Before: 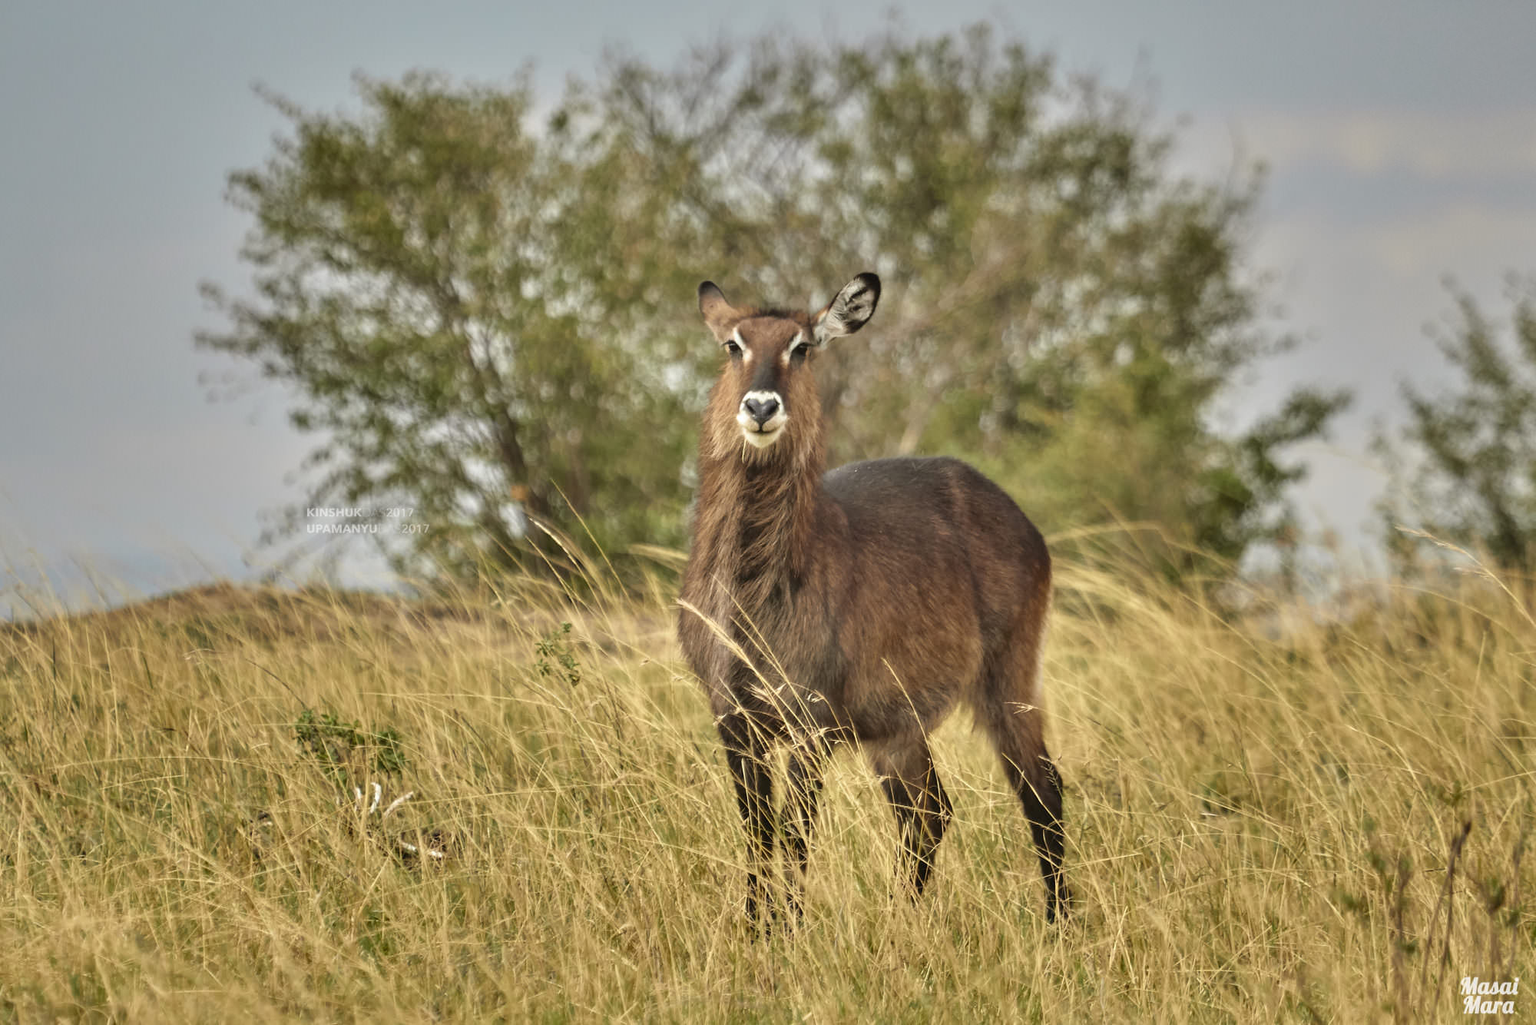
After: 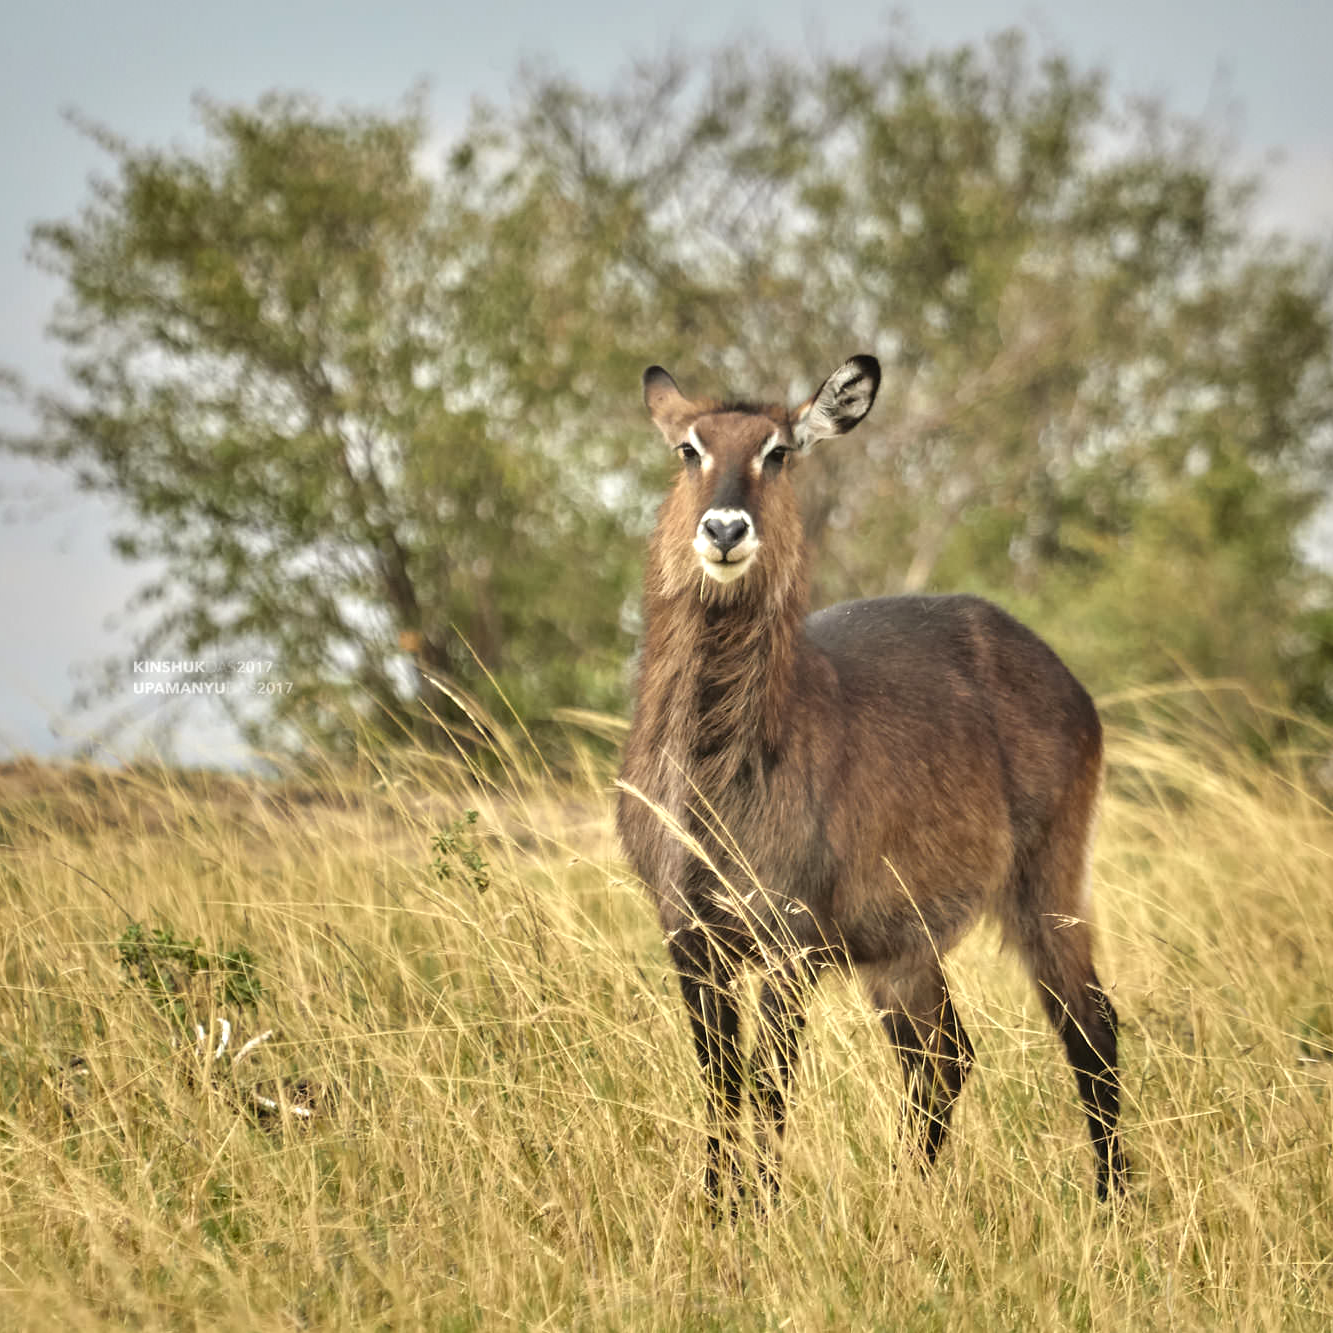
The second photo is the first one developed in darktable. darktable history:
tone equalizer: -8 EV -0.384 EV, -7 EV -0.384 EV, -6 EV -0.298 EV, -5 EV -0.194 EV, -3 EV 0.231 EV, -2 EV 0.346 EV, -1 EV 0.391 EV, +0 EV 0.396 EV
crop and rotate: left 13.332%, right 19.986%
